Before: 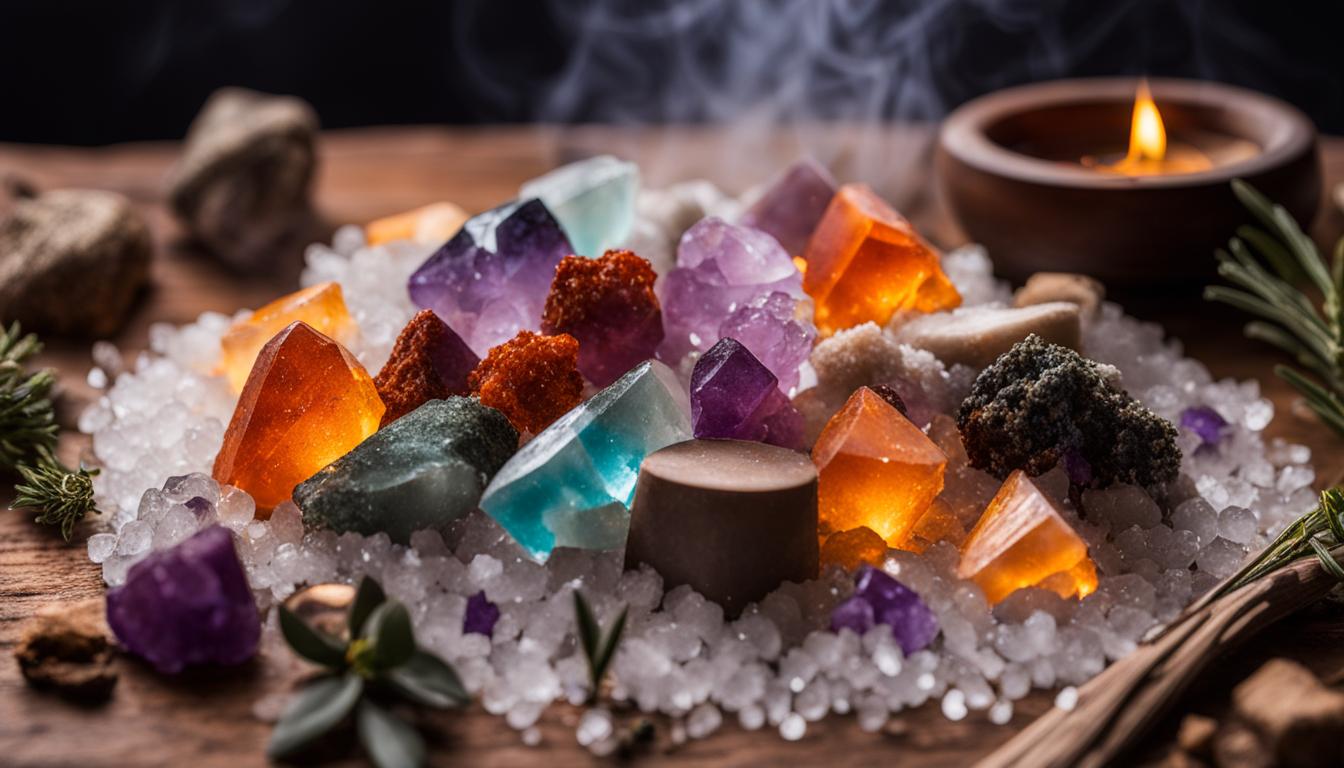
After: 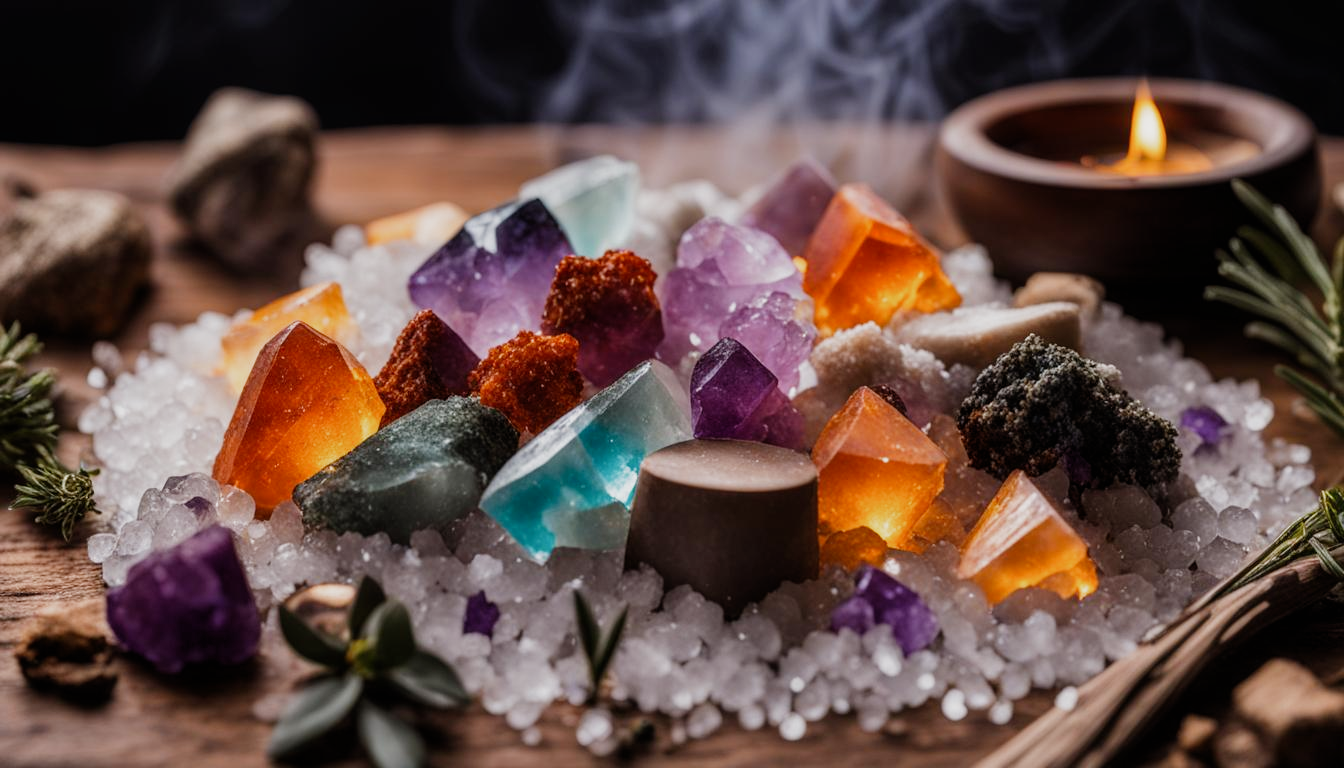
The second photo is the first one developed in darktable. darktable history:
shadows and highlights: shadows 20.98, highlights -80.76, soften with gaussian
filmic rgb: black relative exposure -11.33 EV, white relative exposure 3.25 EV, hardness 6.74, preserve chrominance no, color science v5 (2021)
